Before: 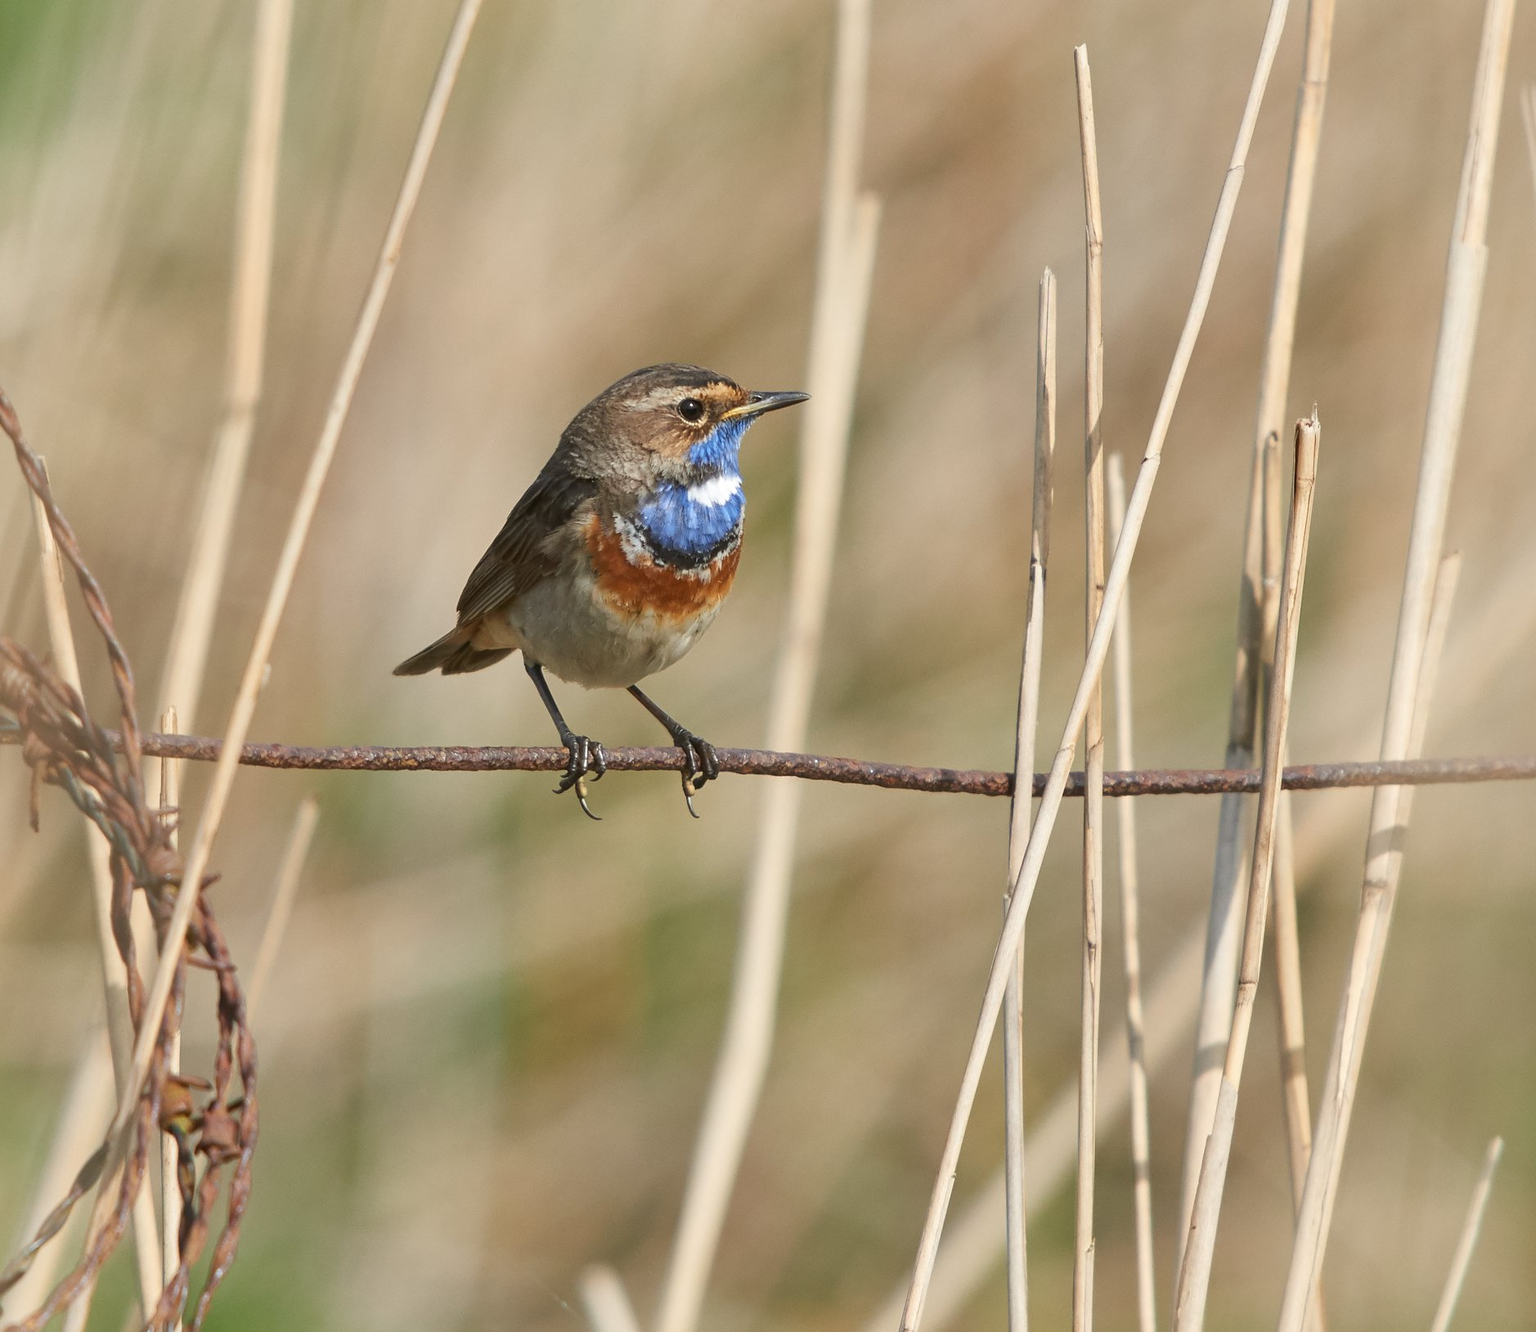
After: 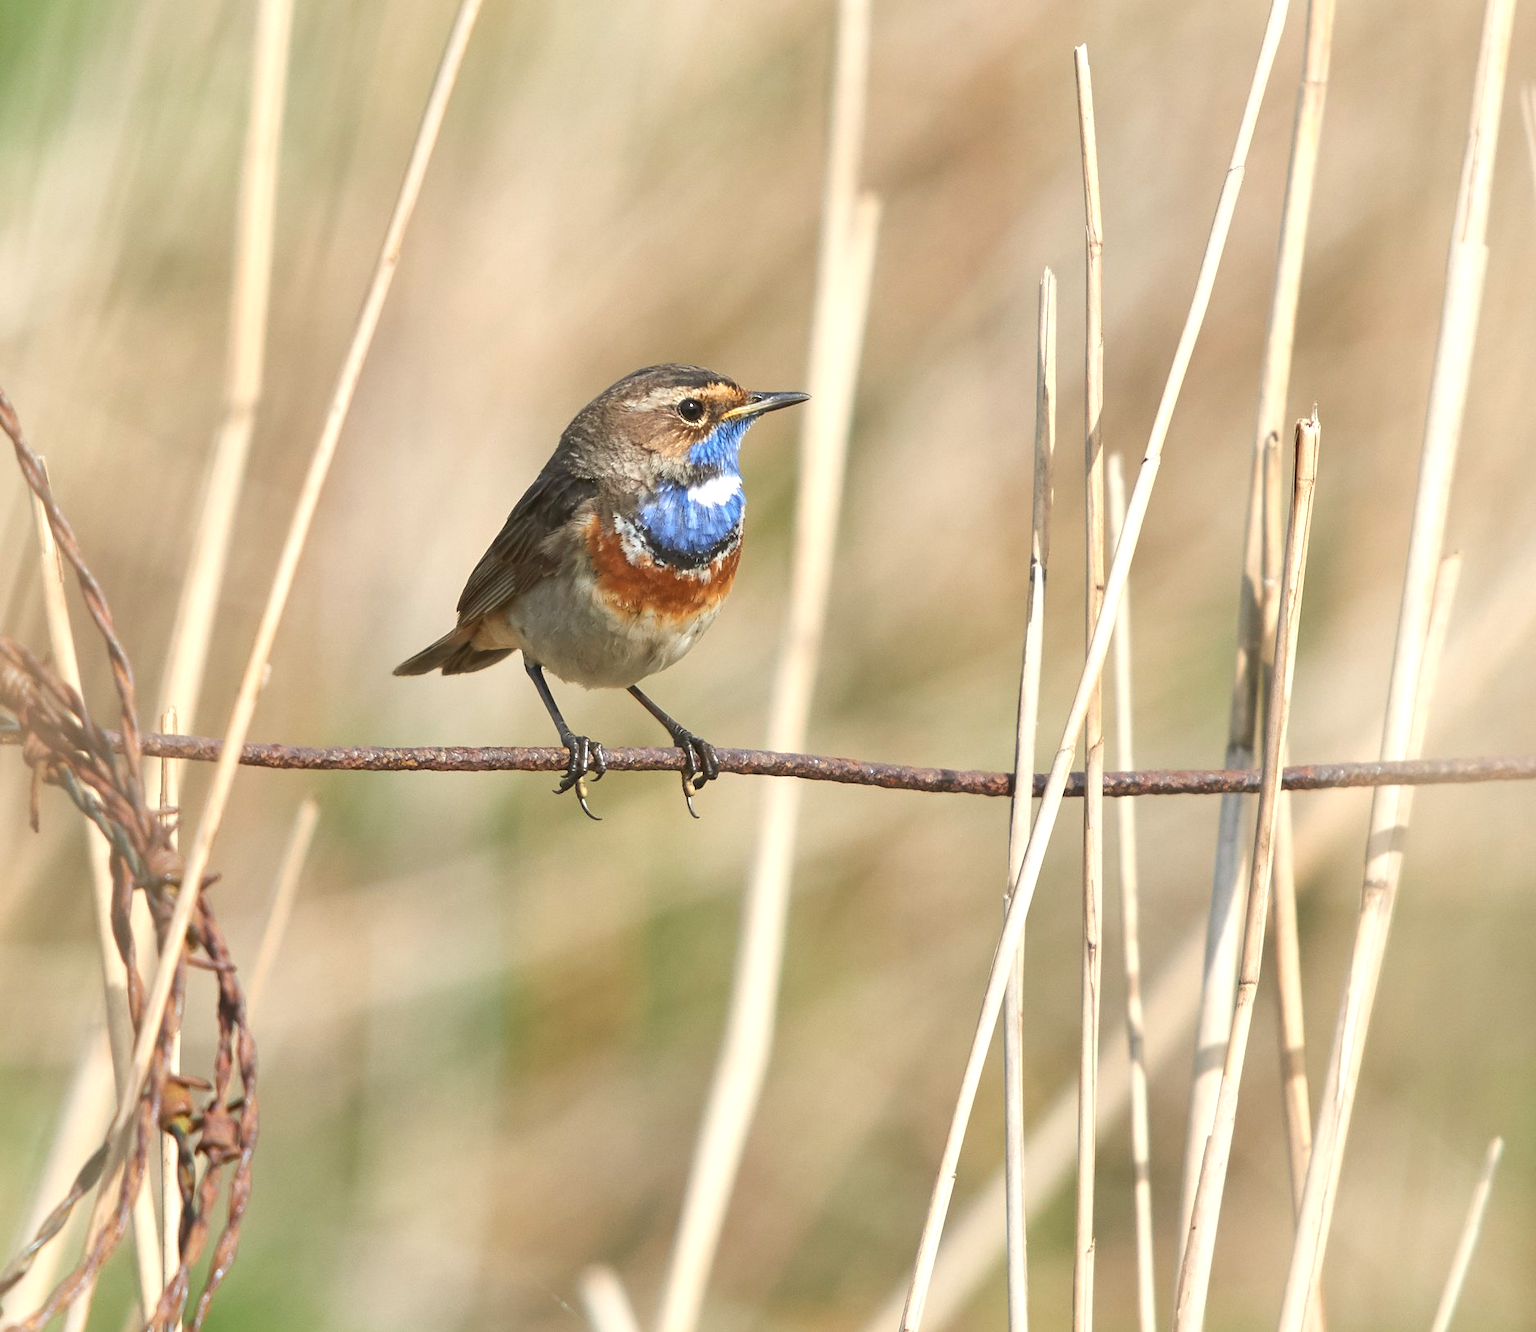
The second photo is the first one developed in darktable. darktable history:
exposure: black level correction -0.002, exposure 0.529 EV, compensate highlight preservation false
